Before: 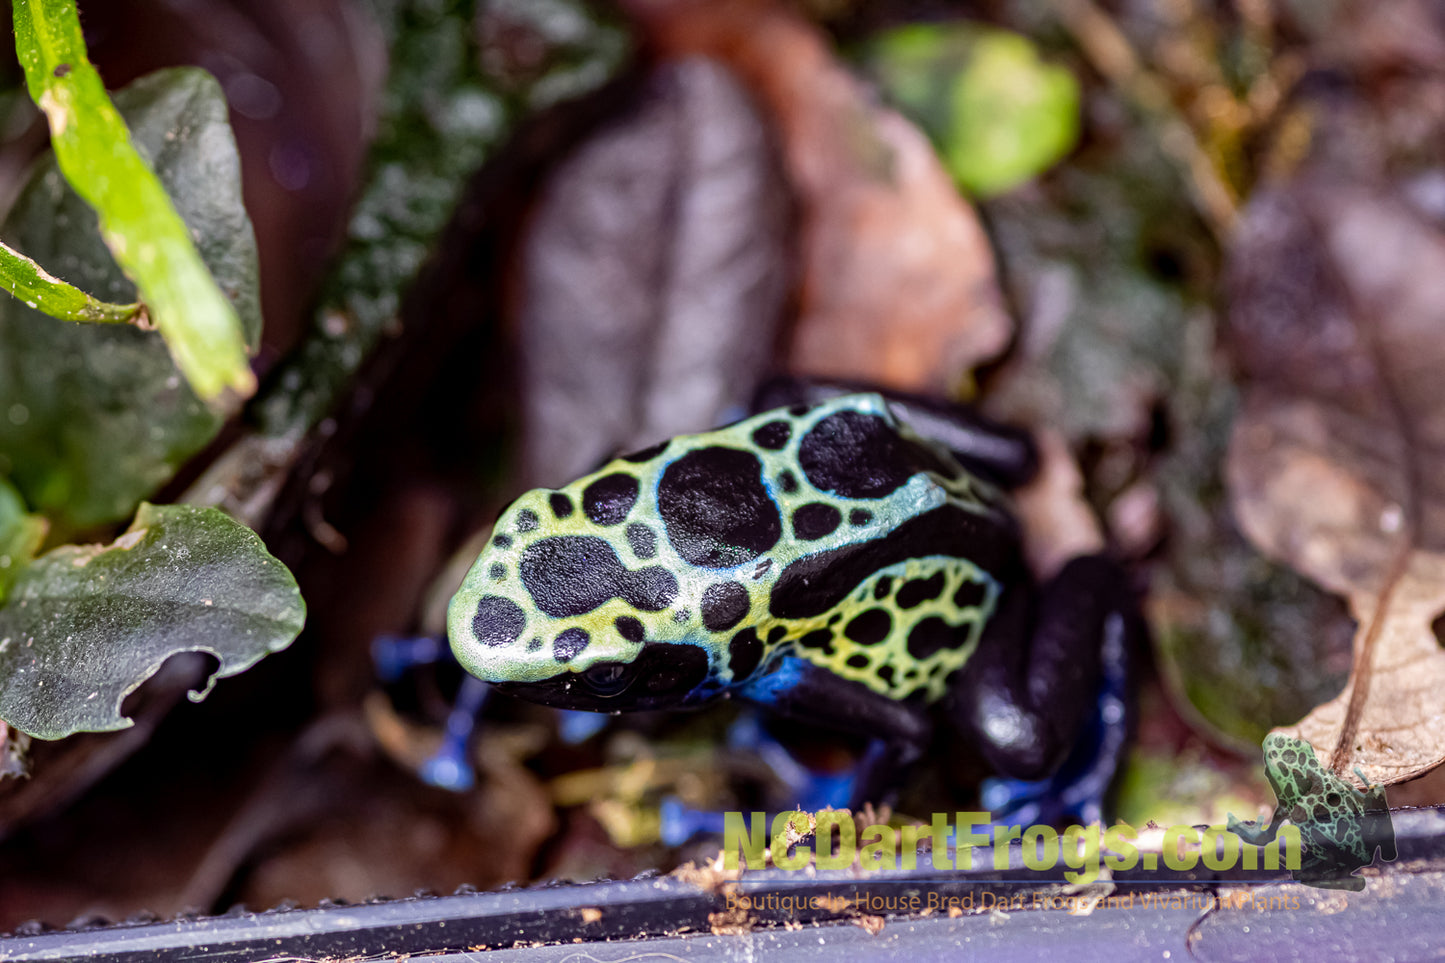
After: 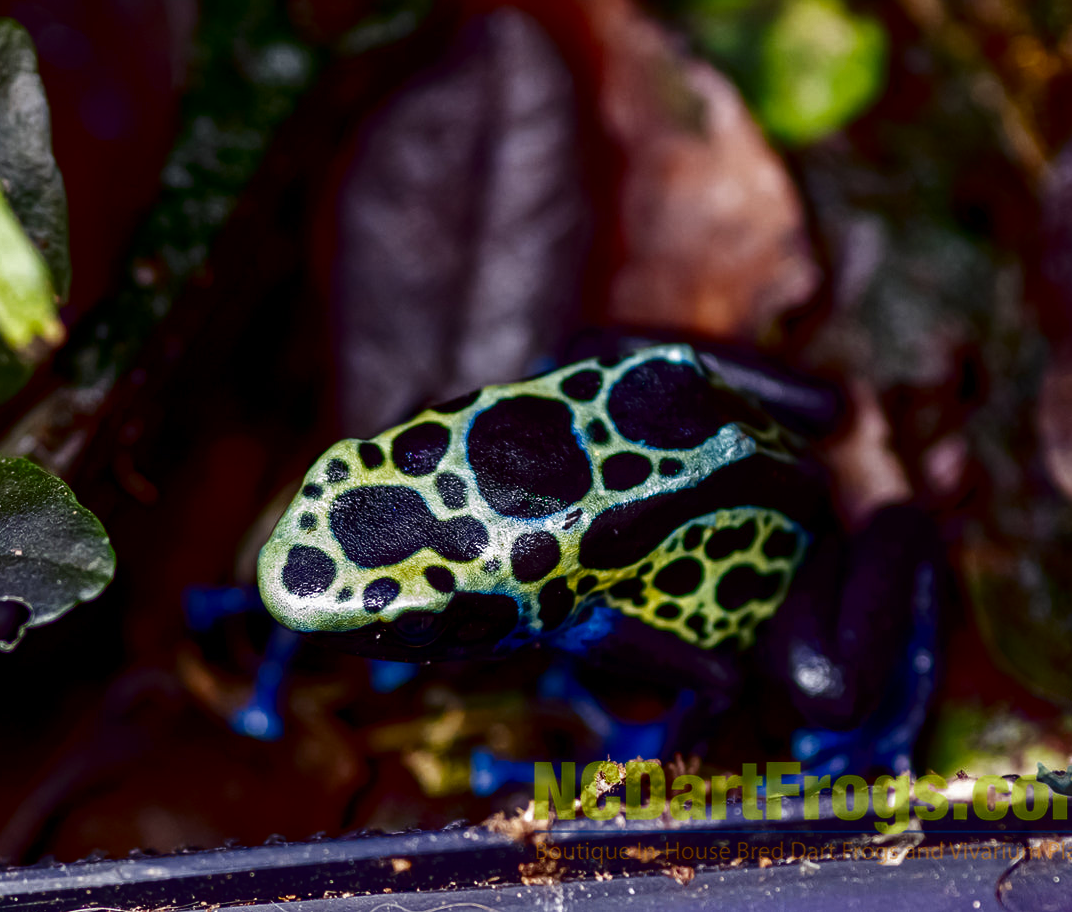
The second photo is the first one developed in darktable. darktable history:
contrast brightness saturation: contrast 0.09, brightness -0.59, saturation 0.17
crop and rotate: left 13.15%, top 5.251%, right 12.609%
